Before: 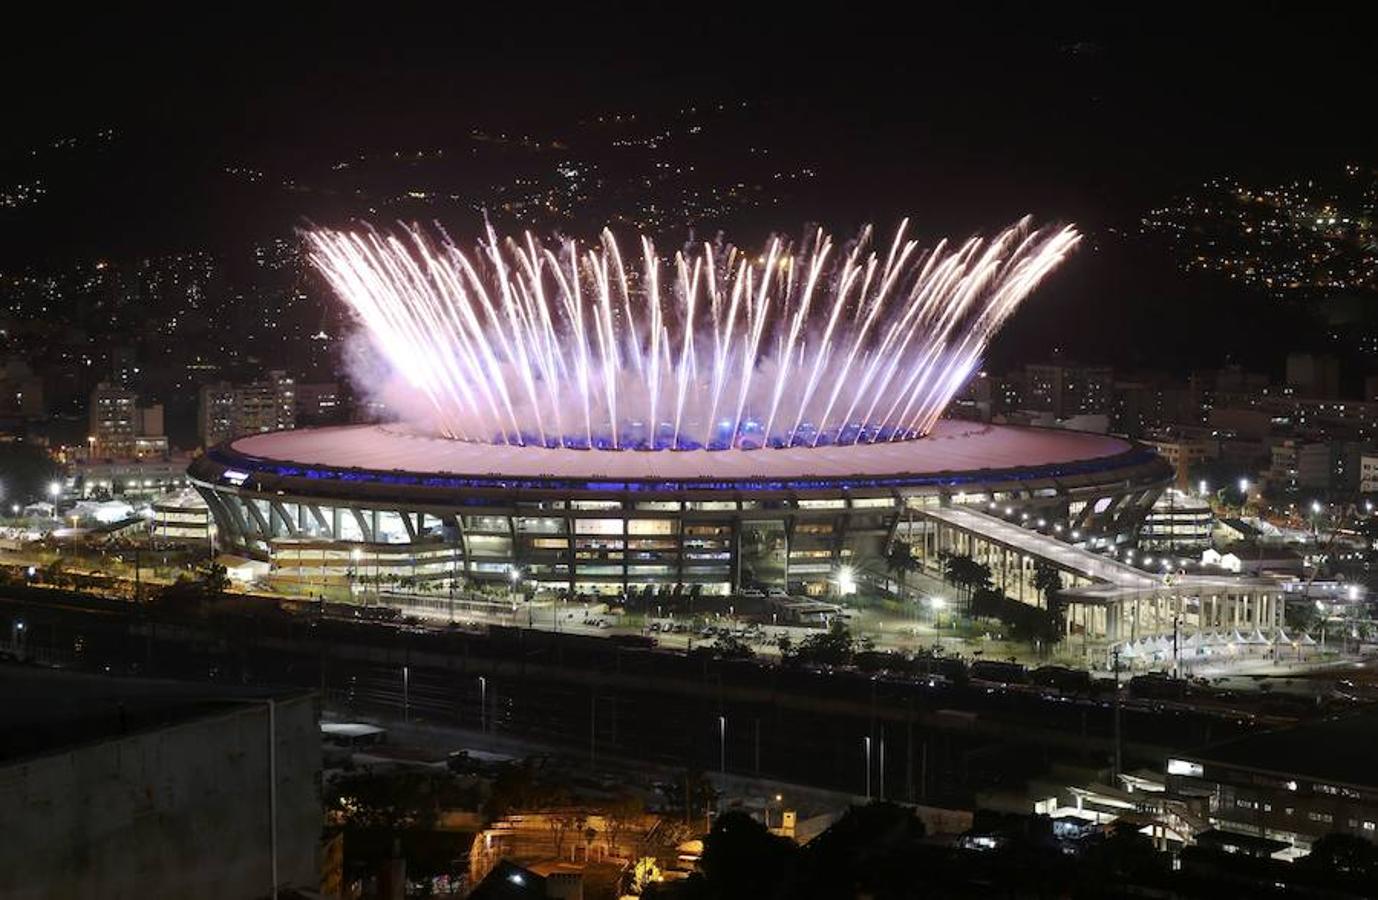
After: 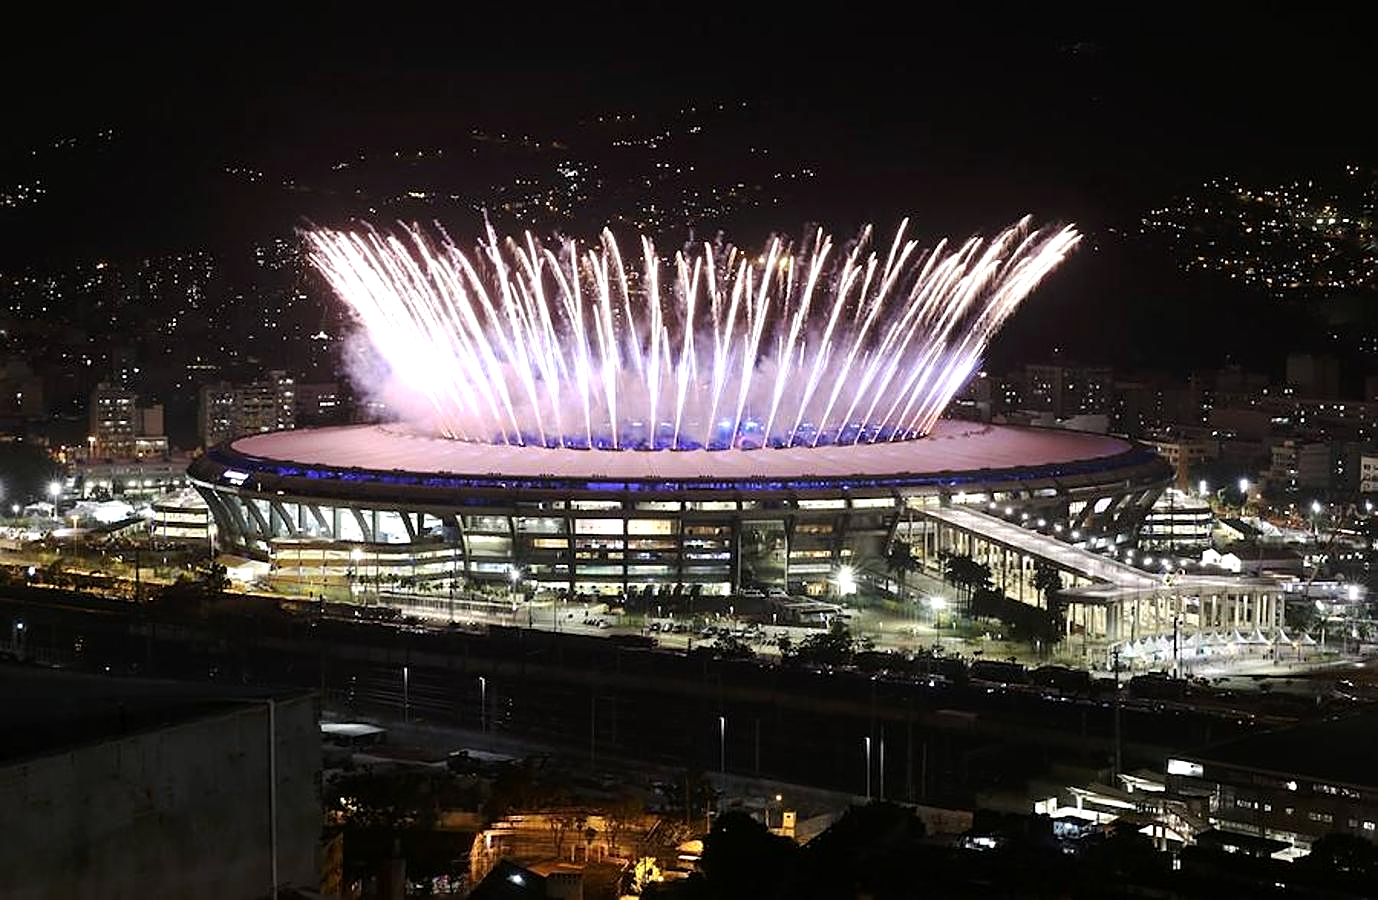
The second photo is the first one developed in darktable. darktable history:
sharpen: on, module defaults
tone equalizer: -8 EV -0.417 EV, -7 EV -0.389 EV, -6 EV -0.333 EV, -5 EV -0.222 EV, -3 EV 0.222 EV, -2 EV 0.333 EV, -1 EV 0.389 EV, +0 EV 0.417 EV, edges refinement/feathering 500, mask exposure compensation -1.25 EV, preserve details no
